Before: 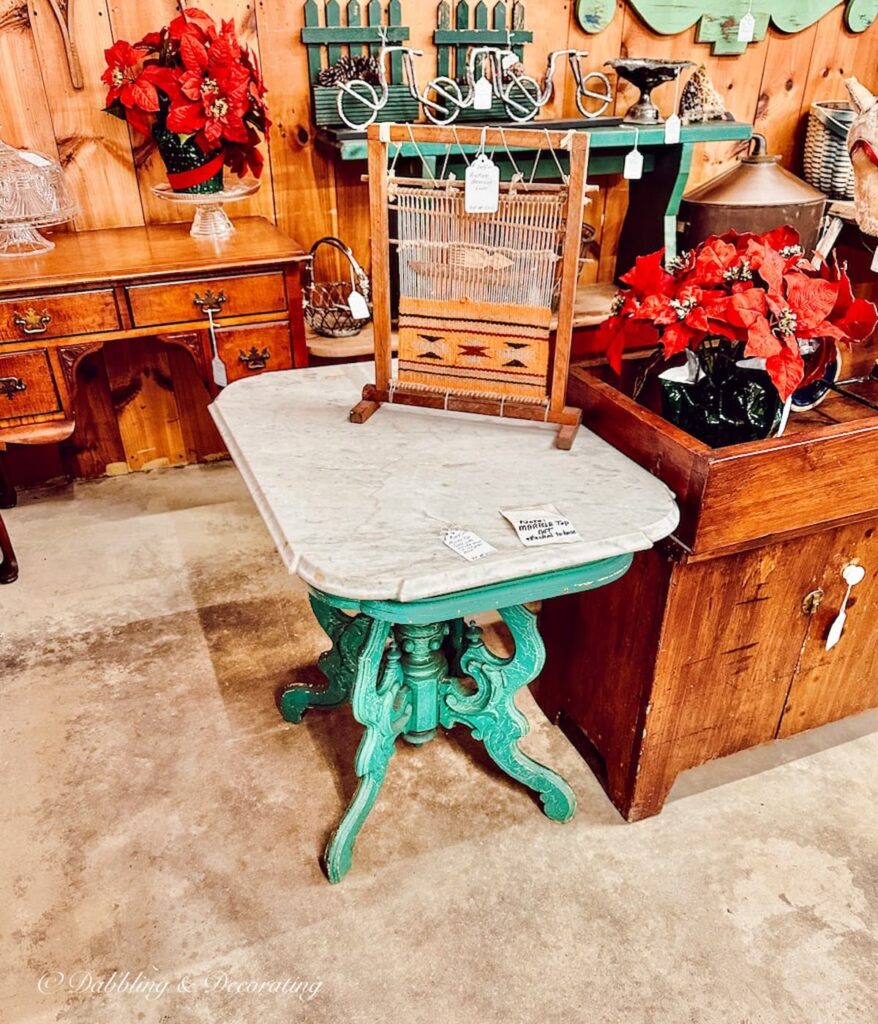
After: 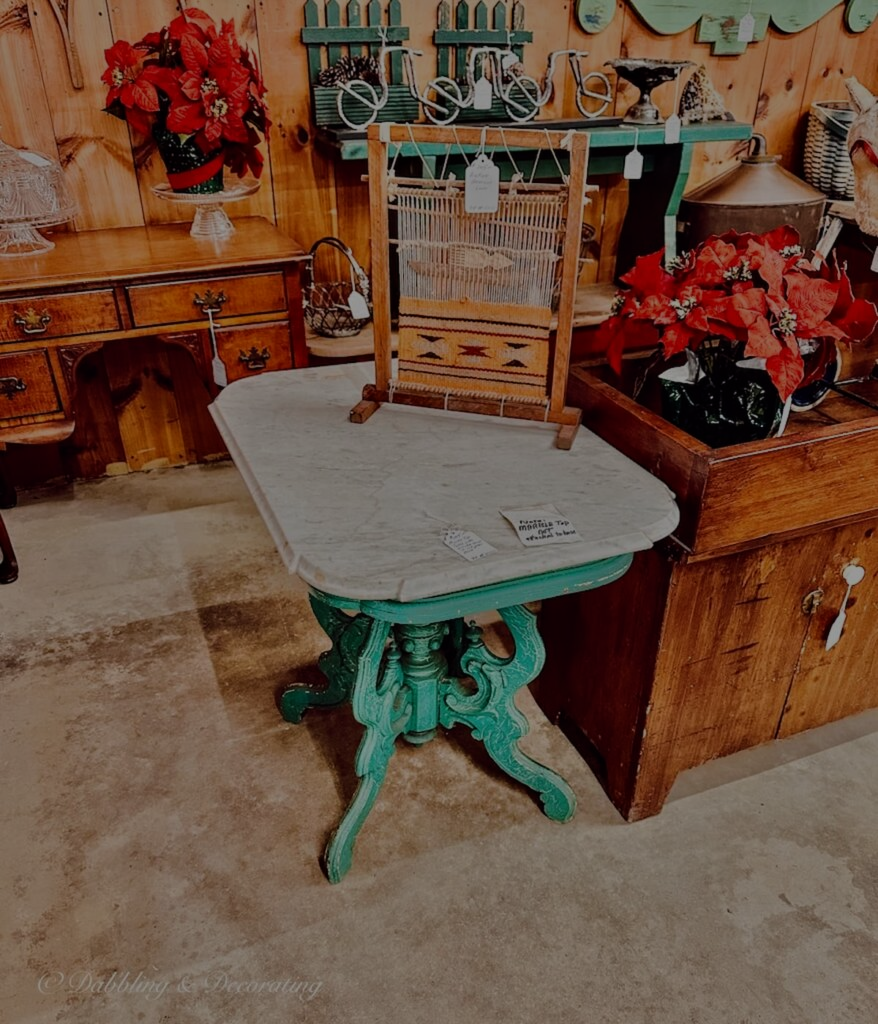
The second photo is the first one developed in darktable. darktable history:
tone equalizer: -8 EV -1.97 EV, -7 EV -1.98 EV, -6 EV -1.98 EV, -5 EV -1.99 EV, -4 EV -1.97 EV, -3 EV -1.99 EV, -2 EV -2 EV, -1 EV -1.62 EV, +0 EV -1.99 EV
